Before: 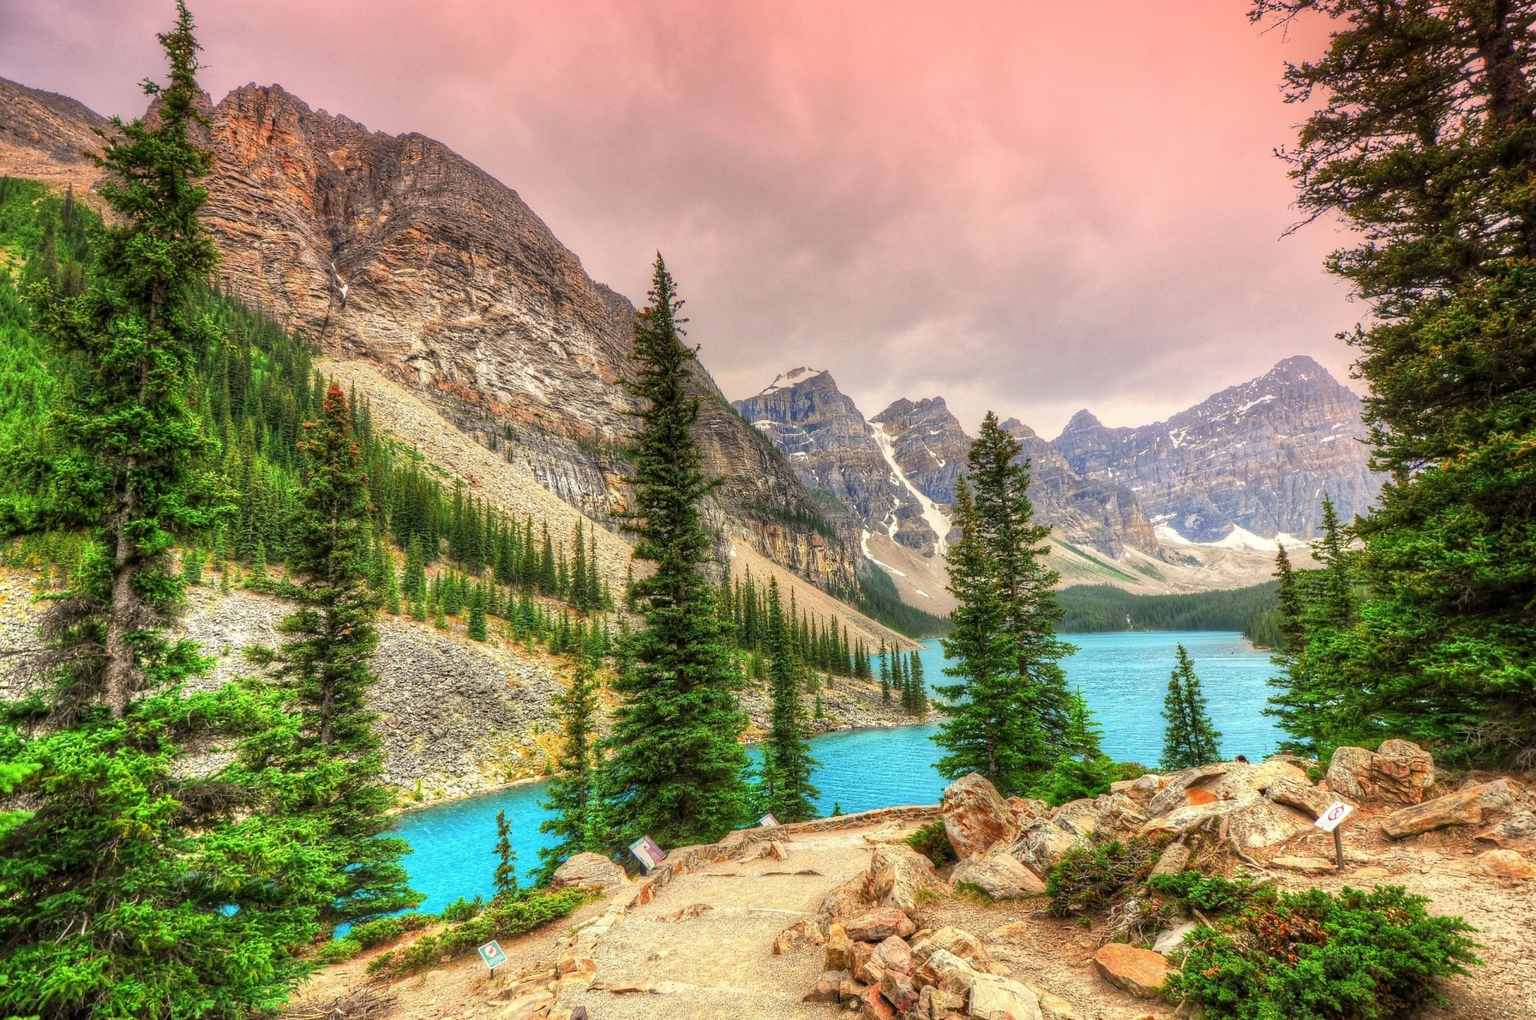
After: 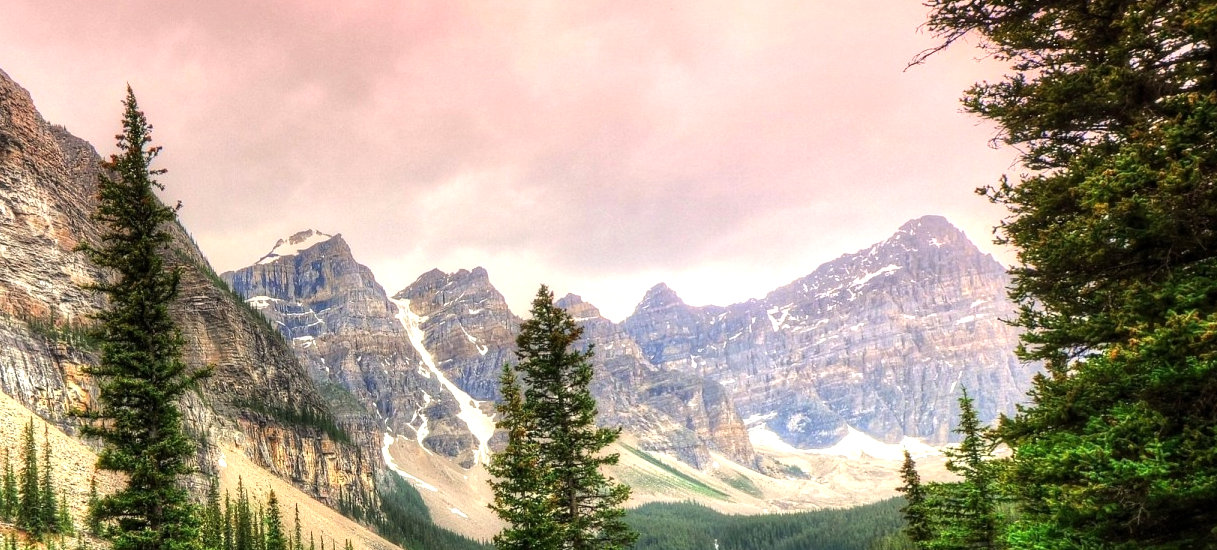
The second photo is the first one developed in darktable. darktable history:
crop: left 36.164%, top 18.008%, right 0.439%, bottom 38.824%
tone equalizer: -8 EV -0.73 EV, -7 EV -0.688 EV, -6 EV -0.586 EV, -5 EV -0.391 EV, -3 EV 0.387 EV, -2 EV 0.6 EV, -1 EV 0.685 EV, +0 EV 0.764 EV, smoothing diameter 2.13%, edges refinement/feathering 19.28, mask exposure compensation -1.57 EV, filter diffusion 5
